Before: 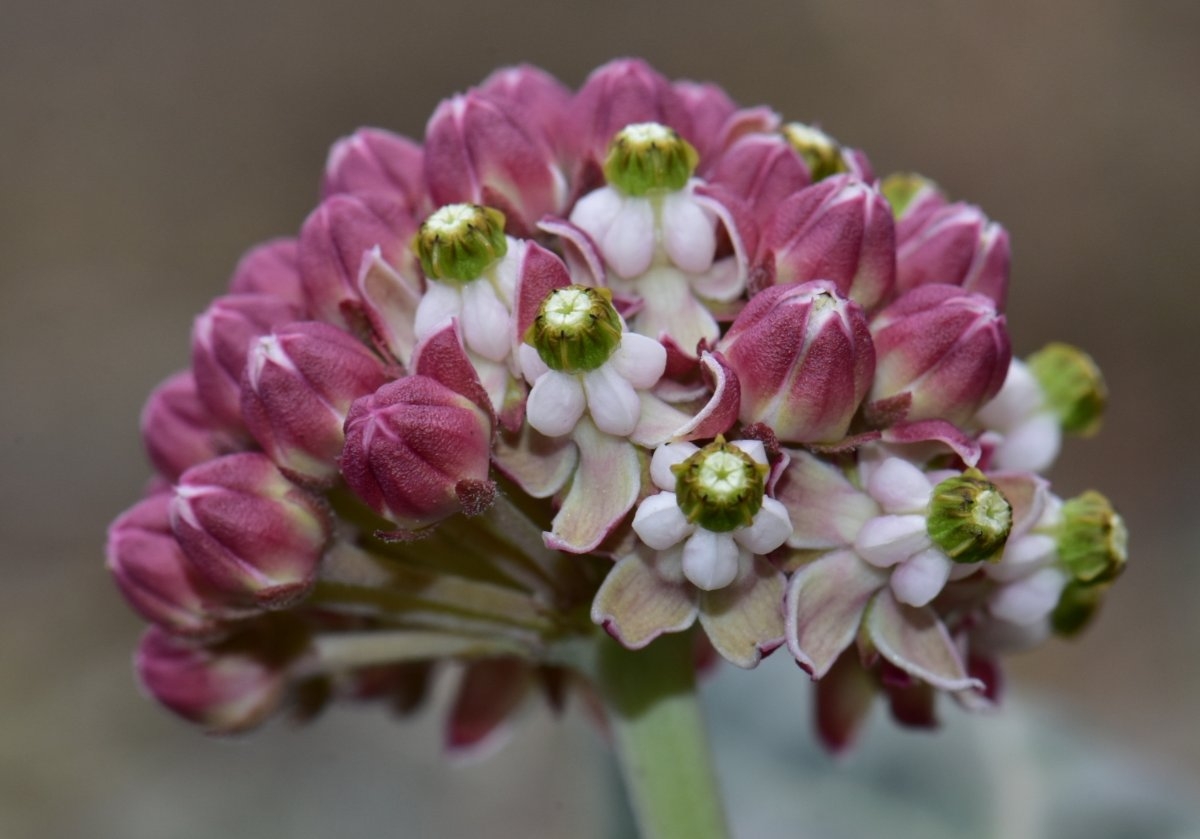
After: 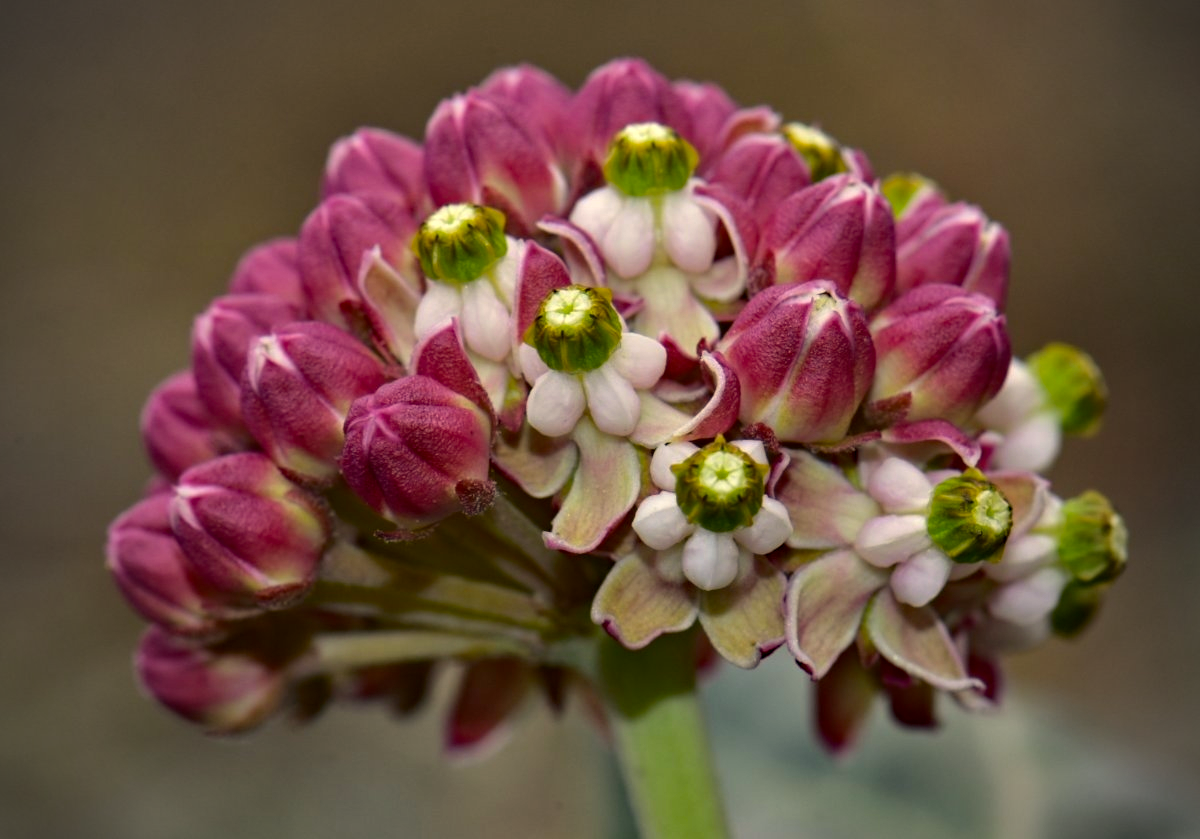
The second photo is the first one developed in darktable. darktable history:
color correction: highlights a* 2.72, highlights b* 22.8
vignetting: fall-off start 71.74%
haze removal: compatibility mode true, adaptive false
color balance: contrast 6.48%, output saturation 113.3%
